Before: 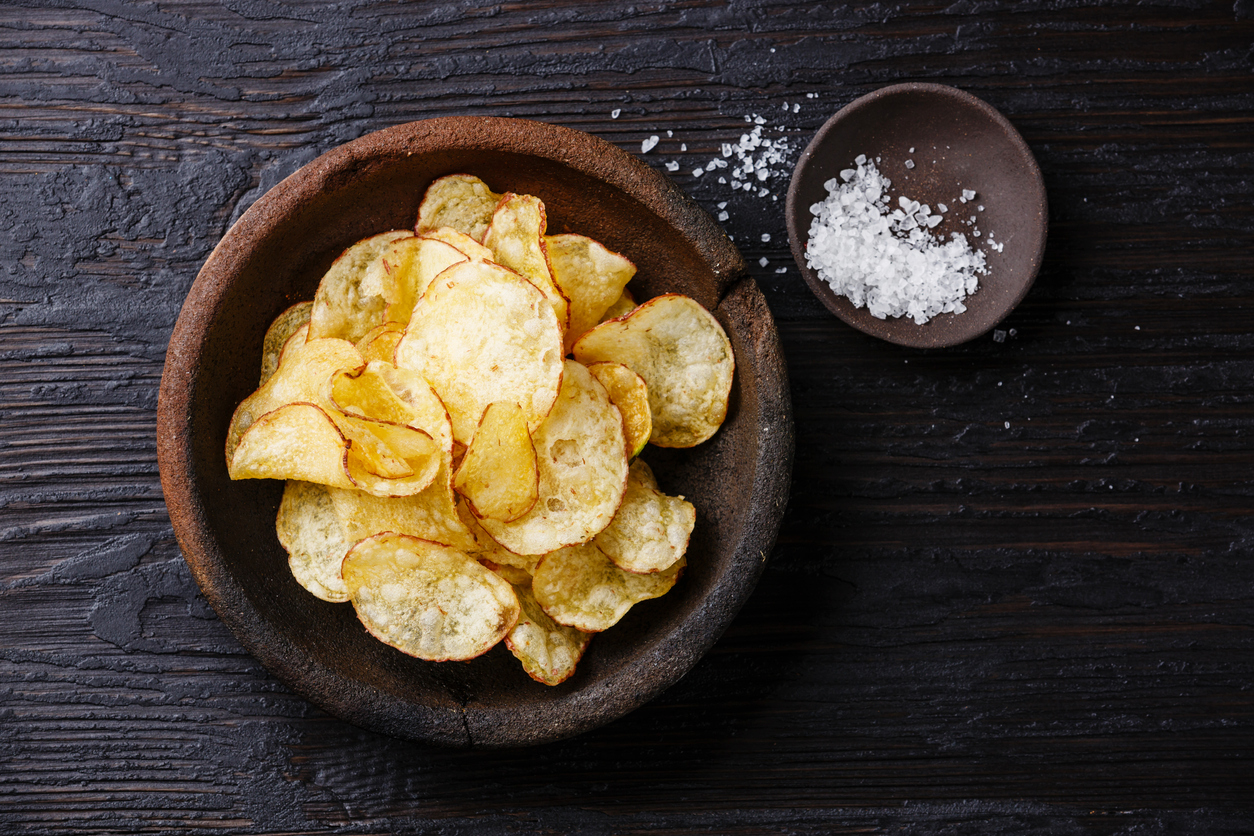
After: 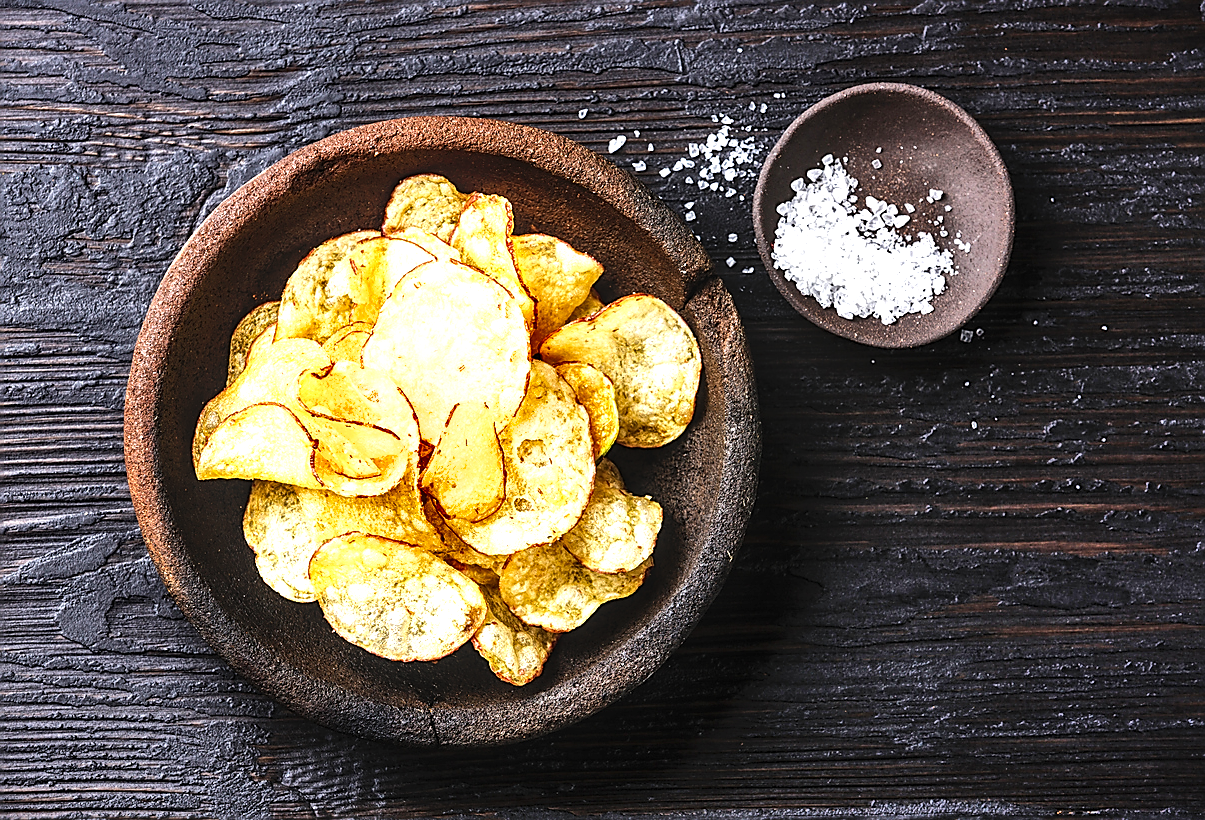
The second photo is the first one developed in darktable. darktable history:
exposure: black level correction 0, exposure 0.697 EV, compensate highlight preservation false
crop and rotate: left 2.648%, right 1.22%, bottom 1.871%
local contrast: on, module defaults
tone equalizer: -8 EV -0.775 EV, -7 EV -0.725 EV, -6 EV -0.626 EV, -5 EV -0.423 EV, -3 EV 0.386 EV, -2 EV 0.6 EV, -1 EV 0.697 EV, +0 EV 0.743 EV, edges refinement/feathering 500, mask exposure compensation -1.57 EV, preserve details no
sharpen: radius 1.409, amount 1.244, threshold 0.662
shadows and highlights: shadows 60.42, soften with gaussian
